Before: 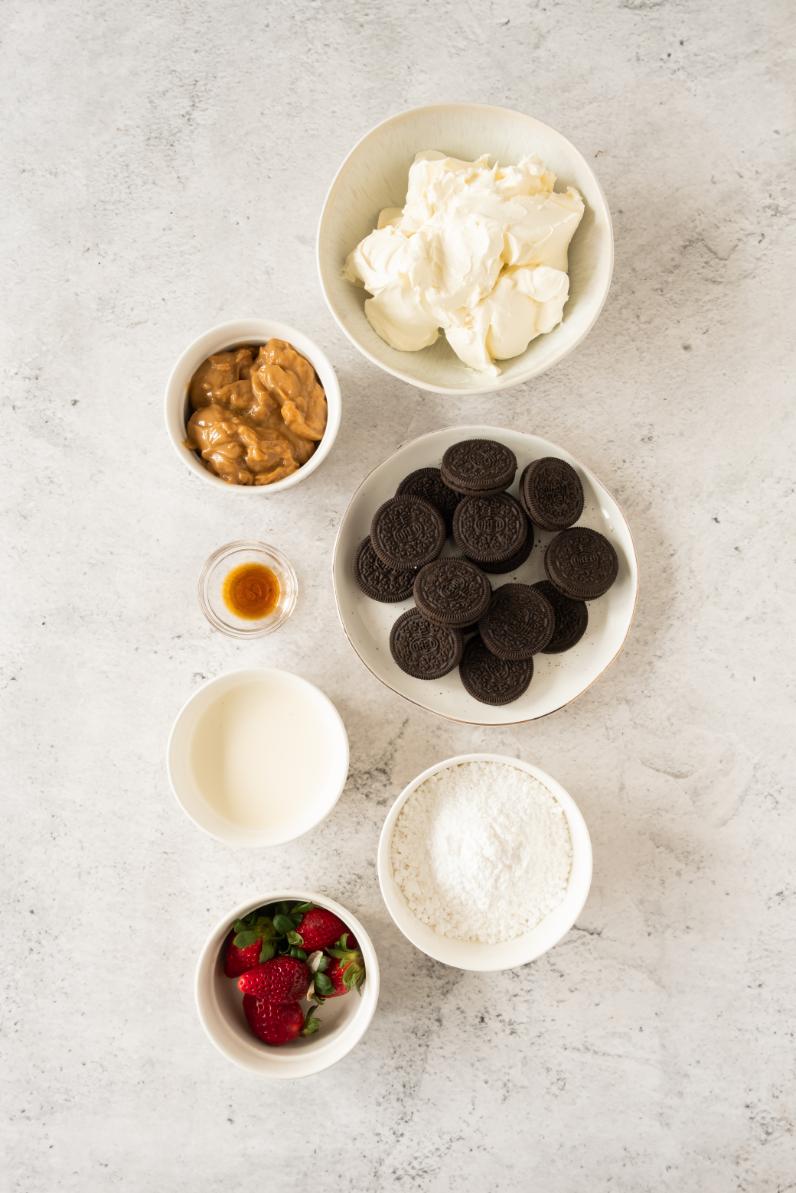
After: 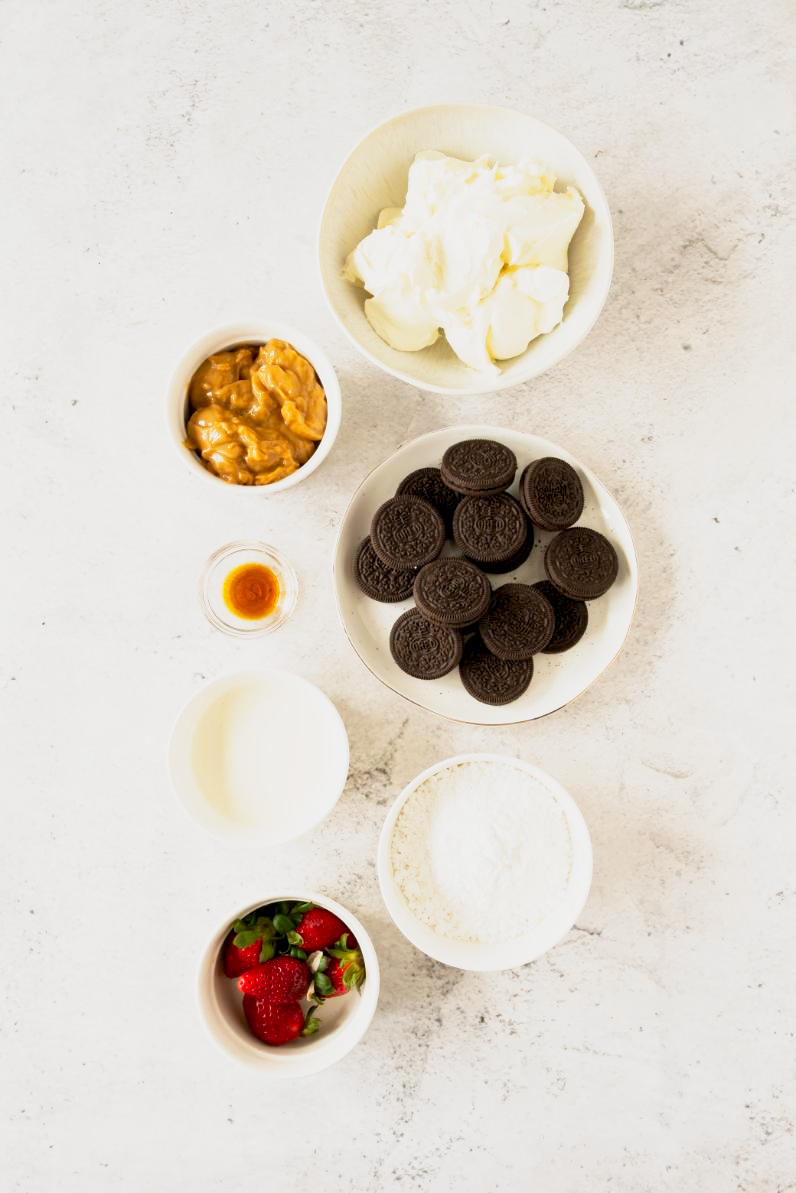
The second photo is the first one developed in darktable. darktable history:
exposure: black level correction 0.004, exposure 0.014 EV, compensate highlight preservation false
color balance: output saturation 110%
base curve: curves: ch0 [(0, 0) (0.088, 0.125) (0.176, 0.251) (0.354, 0.501) (0.613, 0.749) (1, 0.877)], preserve colors none
